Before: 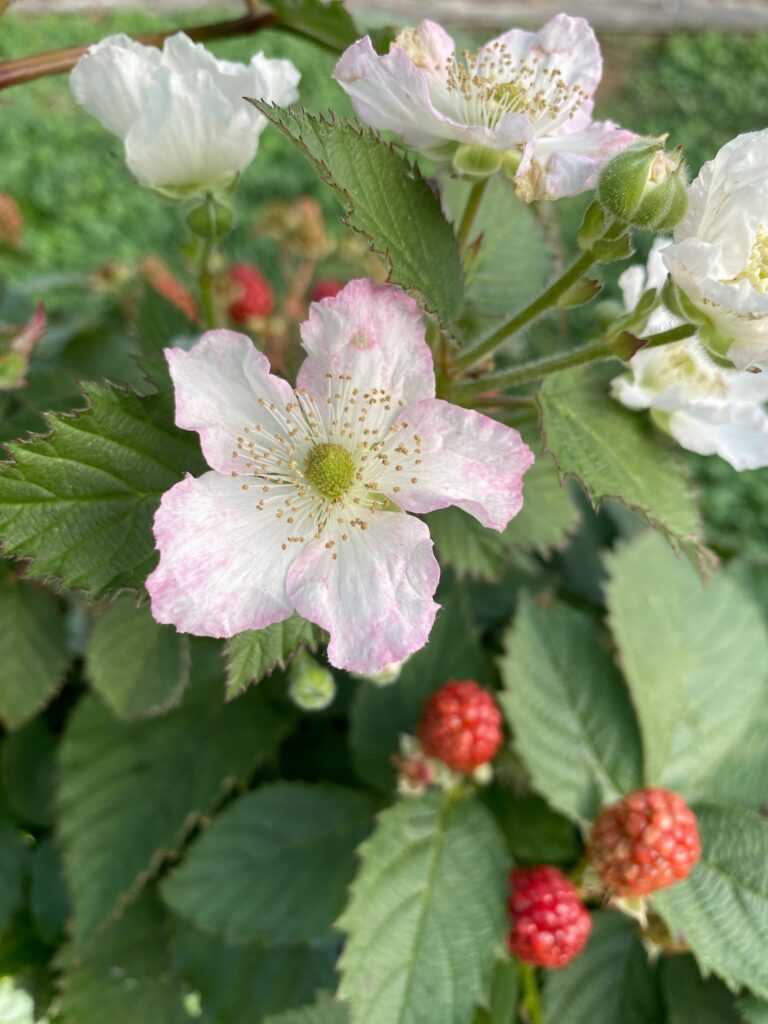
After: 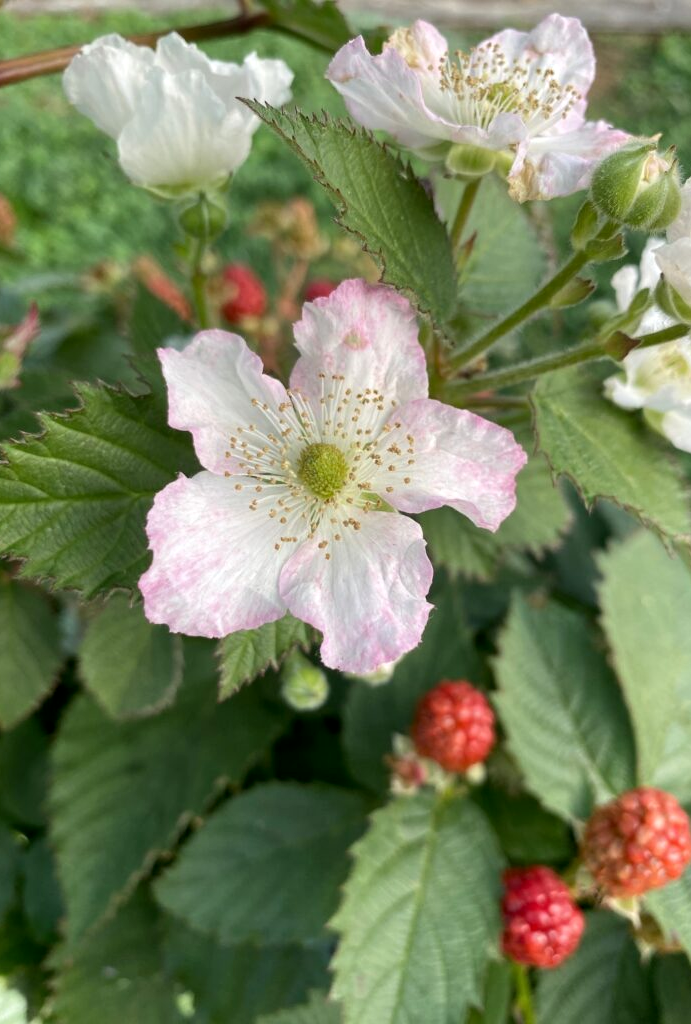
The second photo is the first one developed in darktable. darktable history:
local contrast: mode bilateral grid, contrast 20, coarseness 50, detail 119%, midtone range 0.2
crop and rotate: left 0.955%, right 9.015%
